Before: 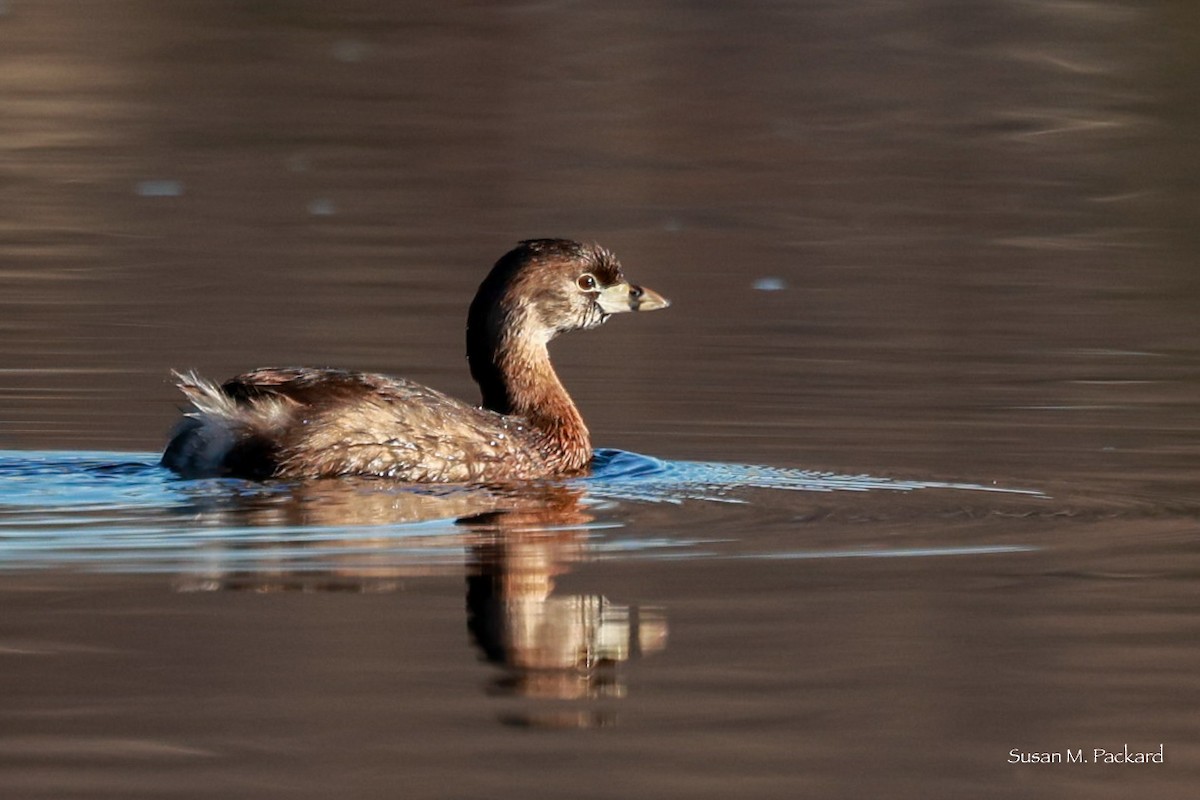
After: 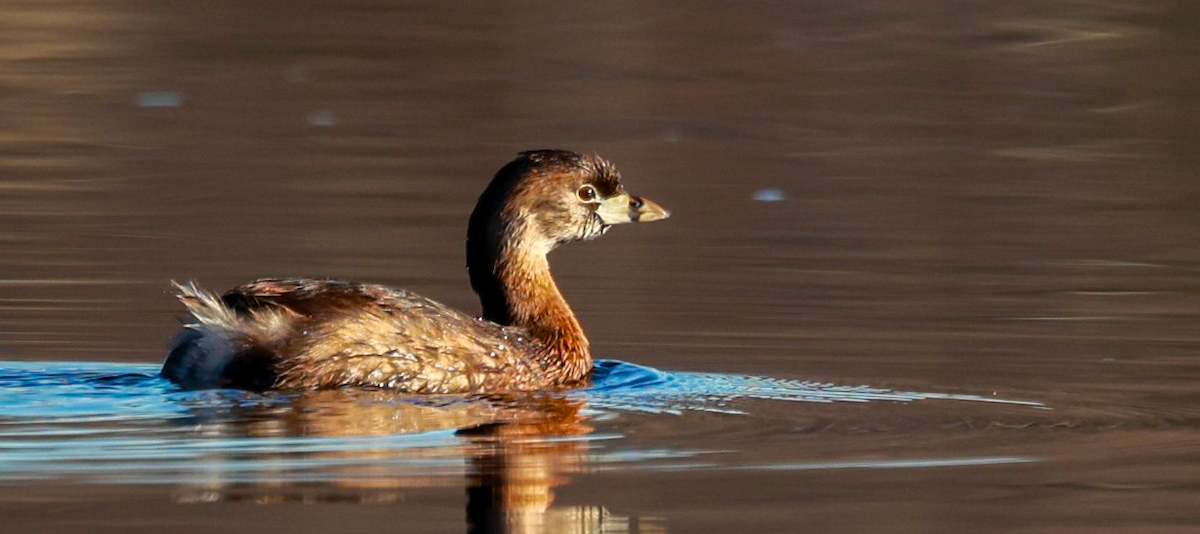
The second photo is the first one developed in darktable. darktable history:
crop: top 11.151%, bottom 22.041%
tone equalizer: edges refinement/feathering 500, mask exposure compensation -1.57 EV, preserve details no
color balance rgb: highlights gain › luminance 6.876%, highlights gain › chroma 1.954%, highlights gain › hue 87.09°, perceptual saturation grading › global saturation 35.658%
